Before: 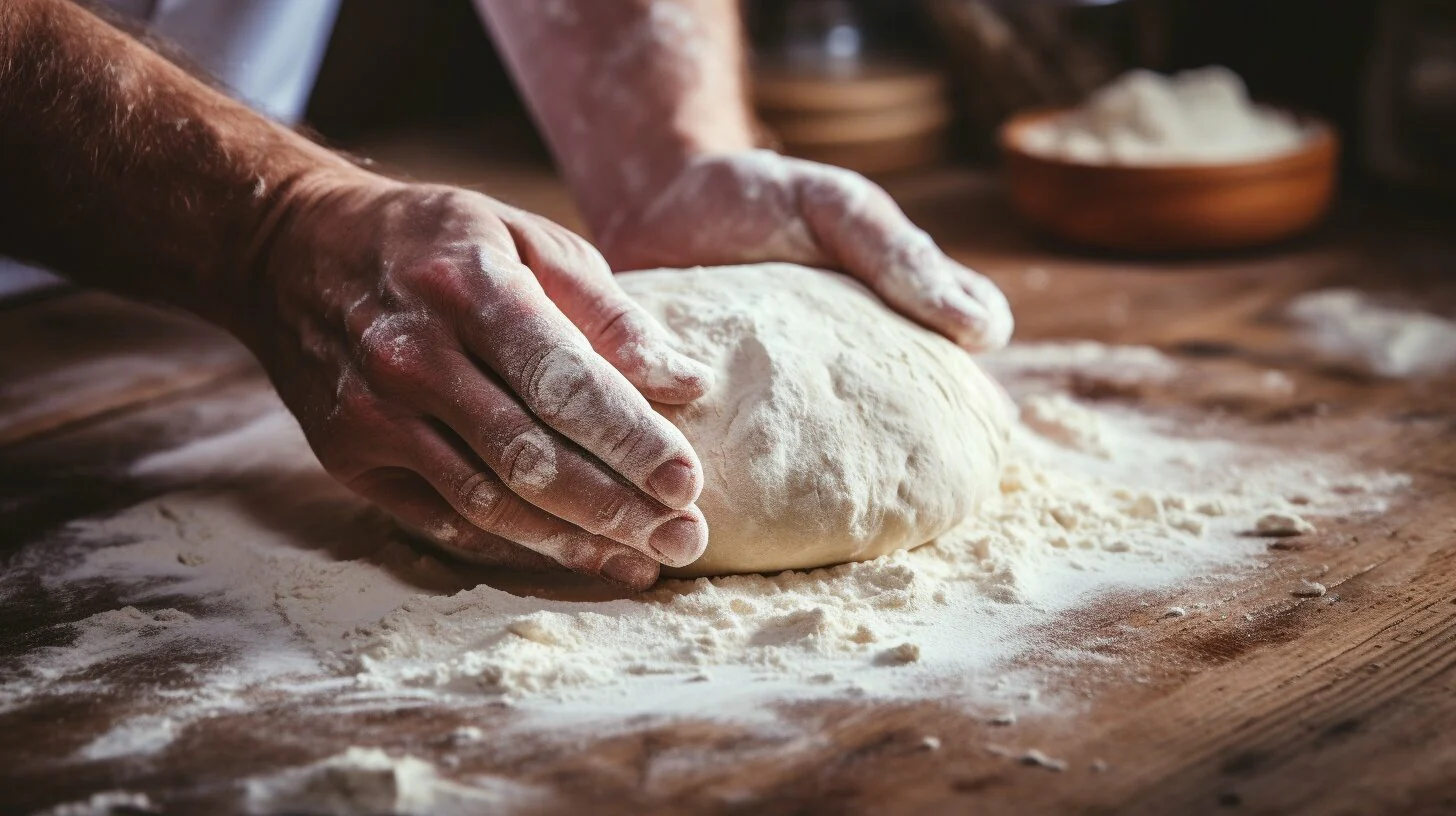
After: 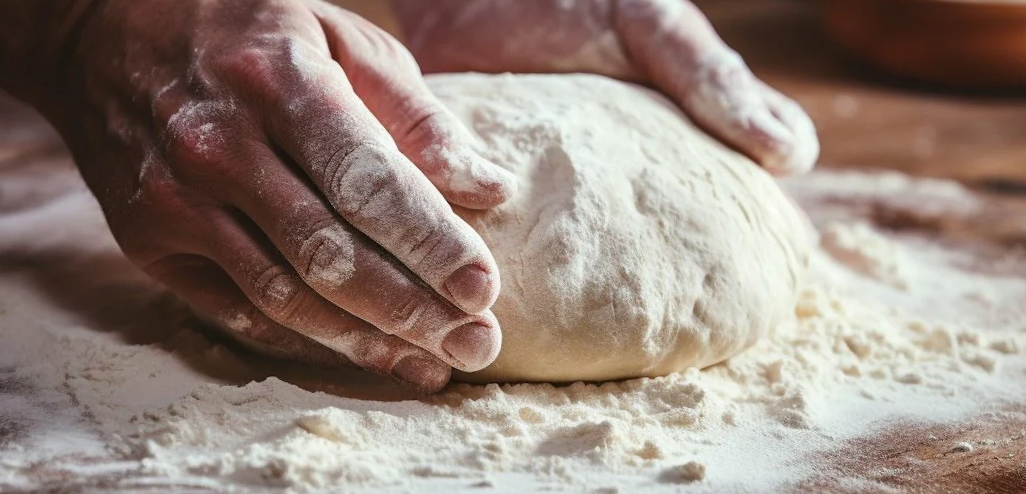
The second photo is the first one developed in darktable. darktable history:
crop and rotate: angle -3.52°, left 9.777%, top 20.79%, right 12.1%, bottom 12.024%
